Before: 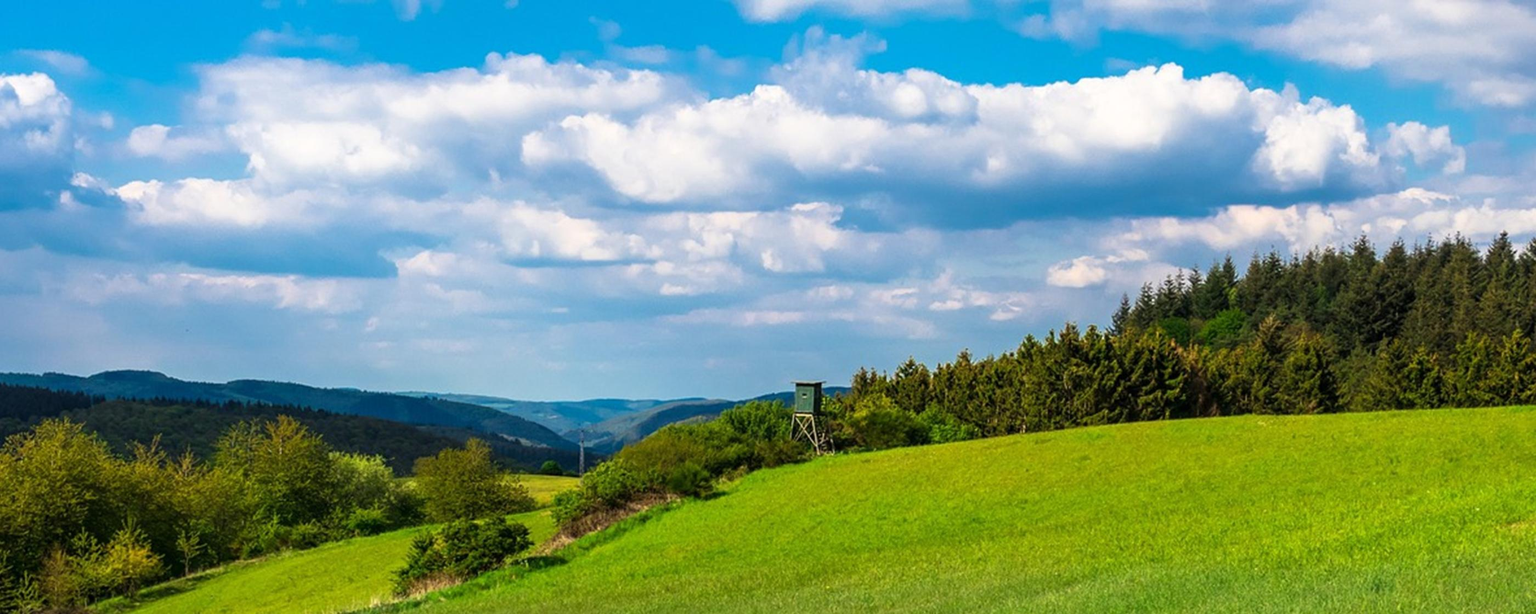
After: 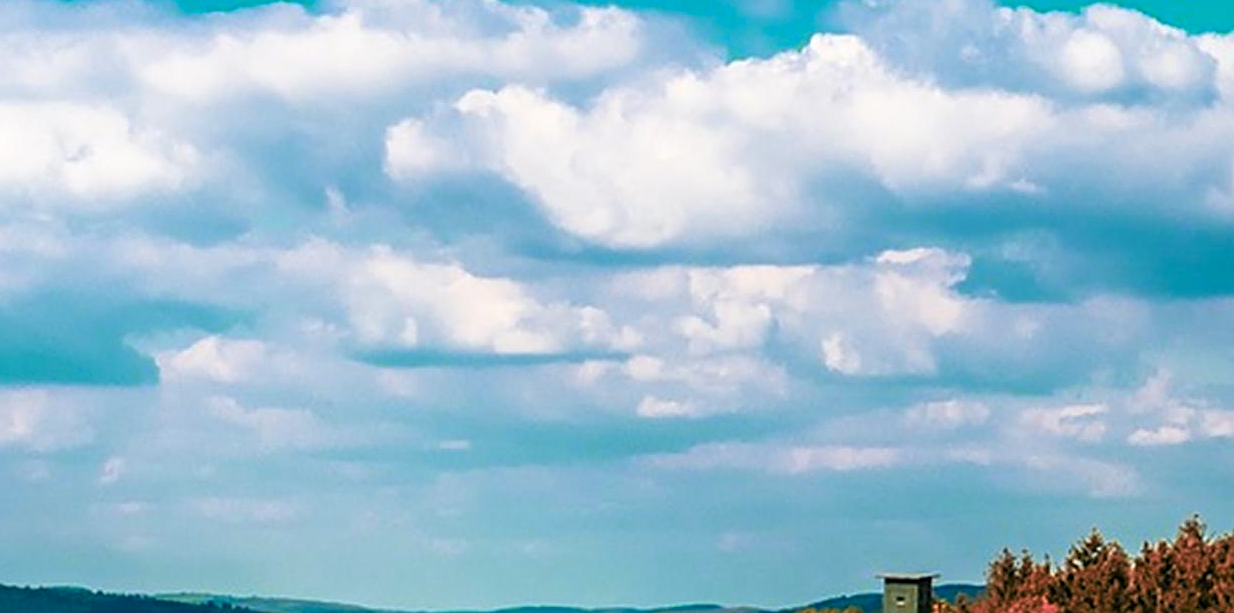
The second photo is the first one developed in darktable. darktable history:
white balance: emerald 1
color zones: curves: ch2 [(0, 0.488) (0.143, 0.417) (0.286, 0.212) (0.429, 0.179) (0.571, 0.154) (0.714, 0.415) (0.857, 0.495) (1, 0.488)]
crop: left 20.248%, top 10.86%, right 35.675%, bottom 34.321%
sharpen: on, module defaults
